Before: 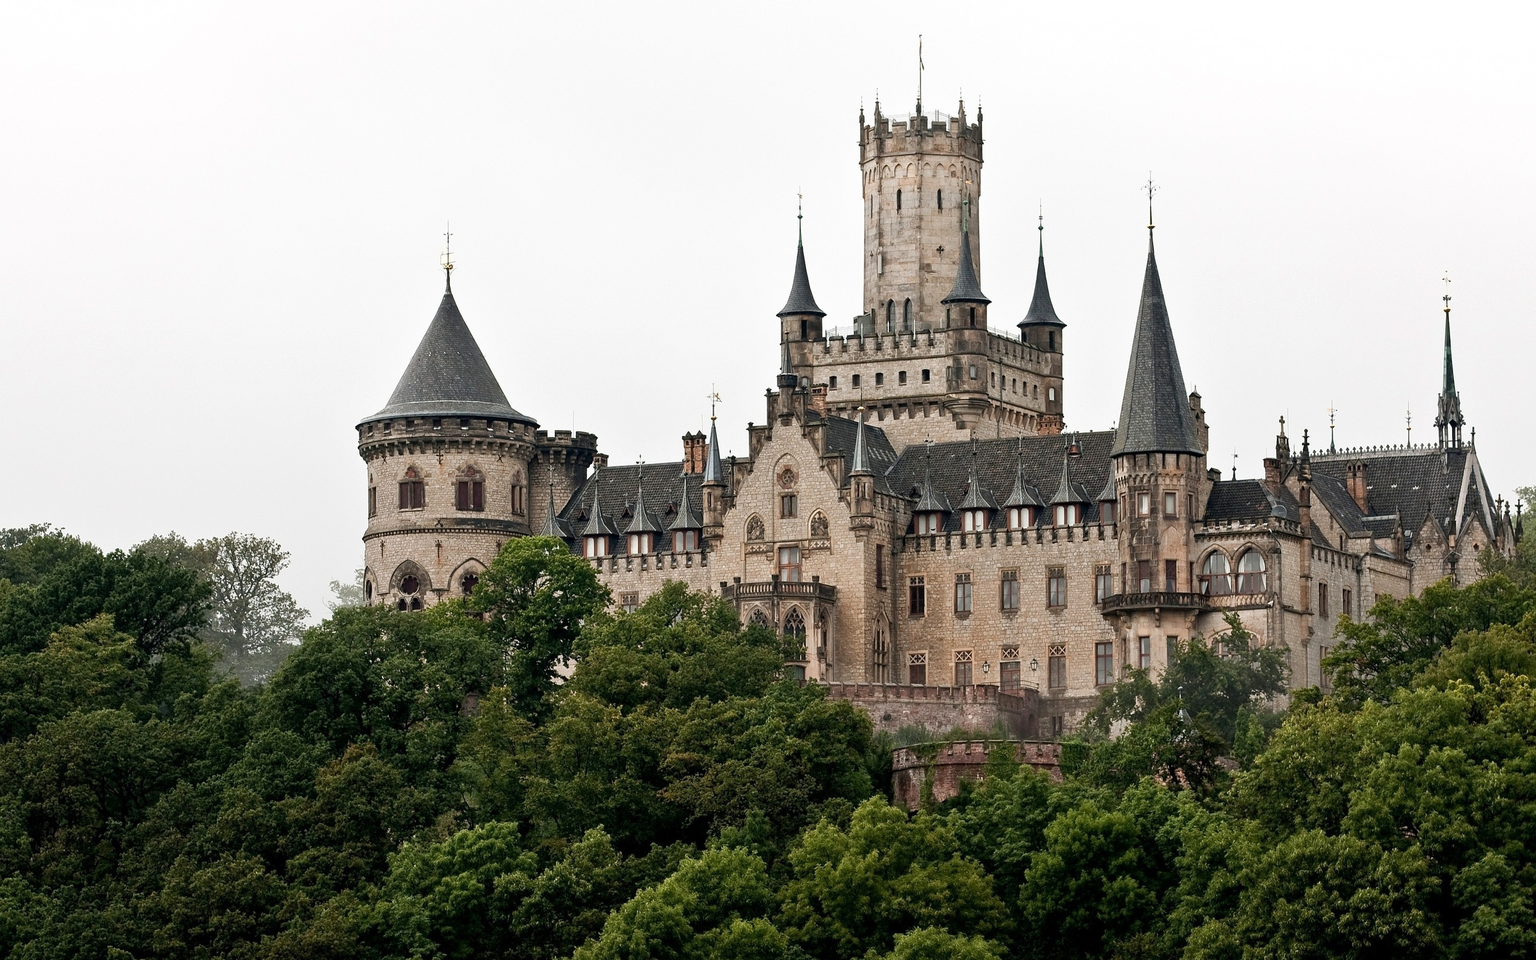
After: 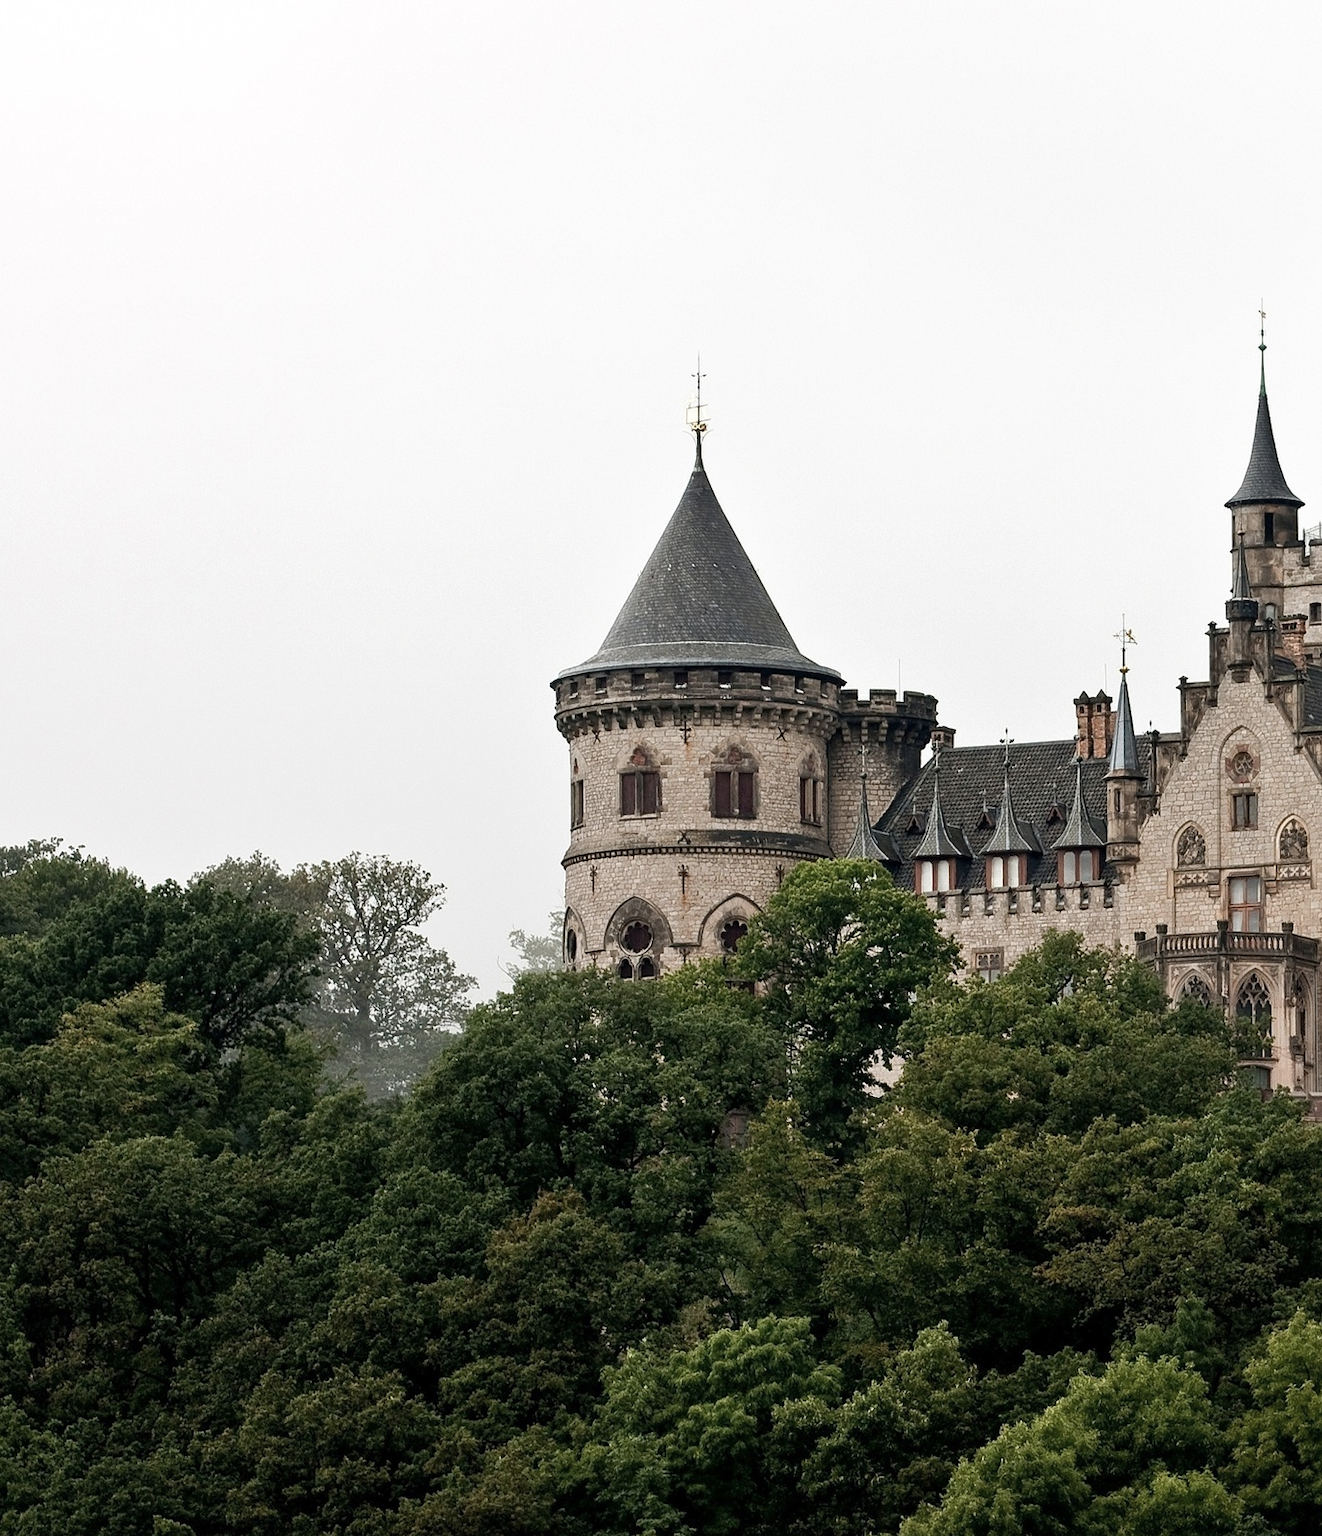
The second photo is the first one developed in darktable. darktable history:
crop: left 0.782%, right 45.461%, bottom 0.086%
contrast brightness saturation: saturation -0.167
